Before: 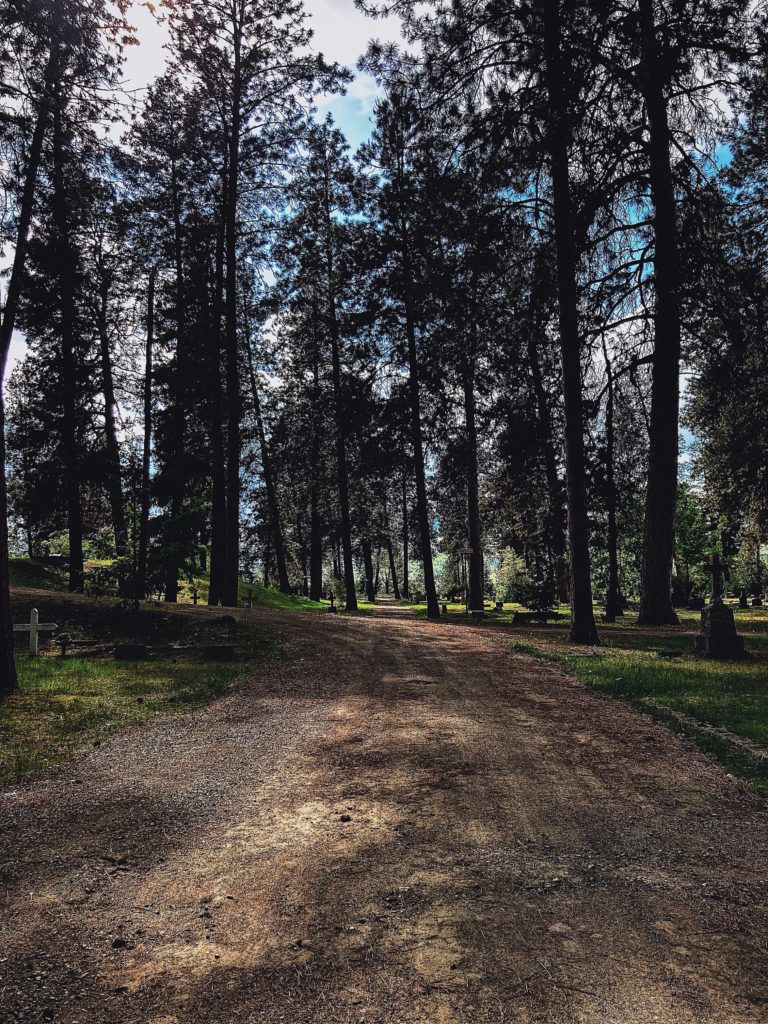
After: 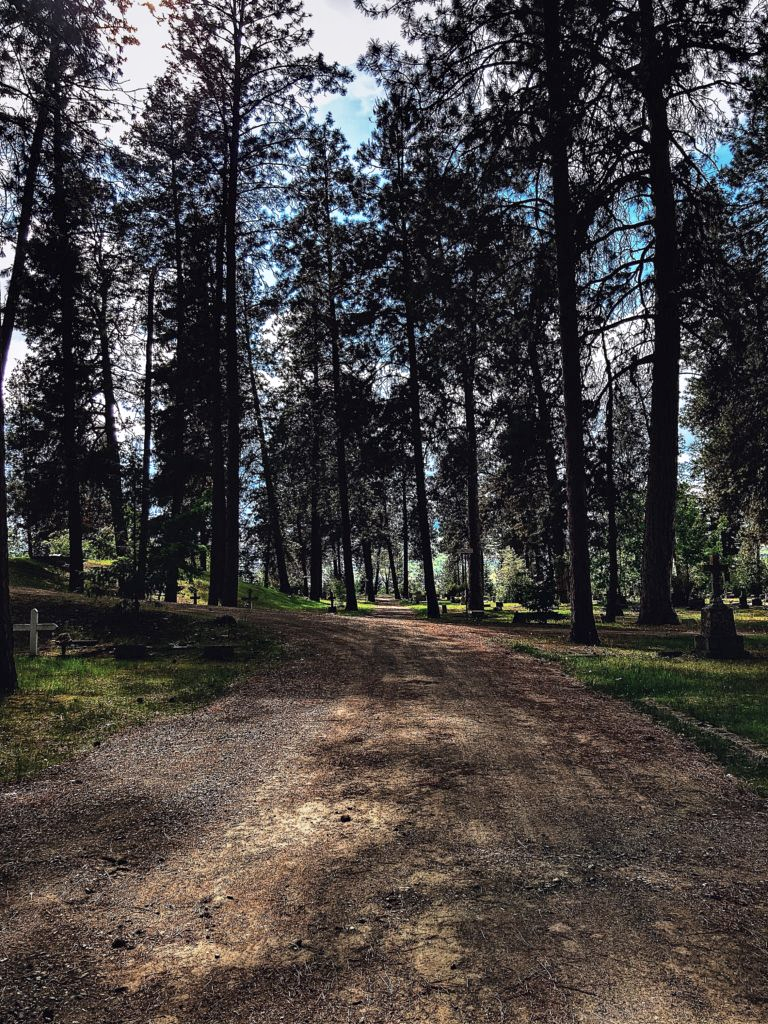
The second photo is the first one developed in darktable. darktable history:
color correction: saturation 0.98
contrast equalizer: octaves 7, y [[0.6 ×6], [0.55 ×6], [0 ×6], [0 ×6], [0 ×6]], mix 0.29
